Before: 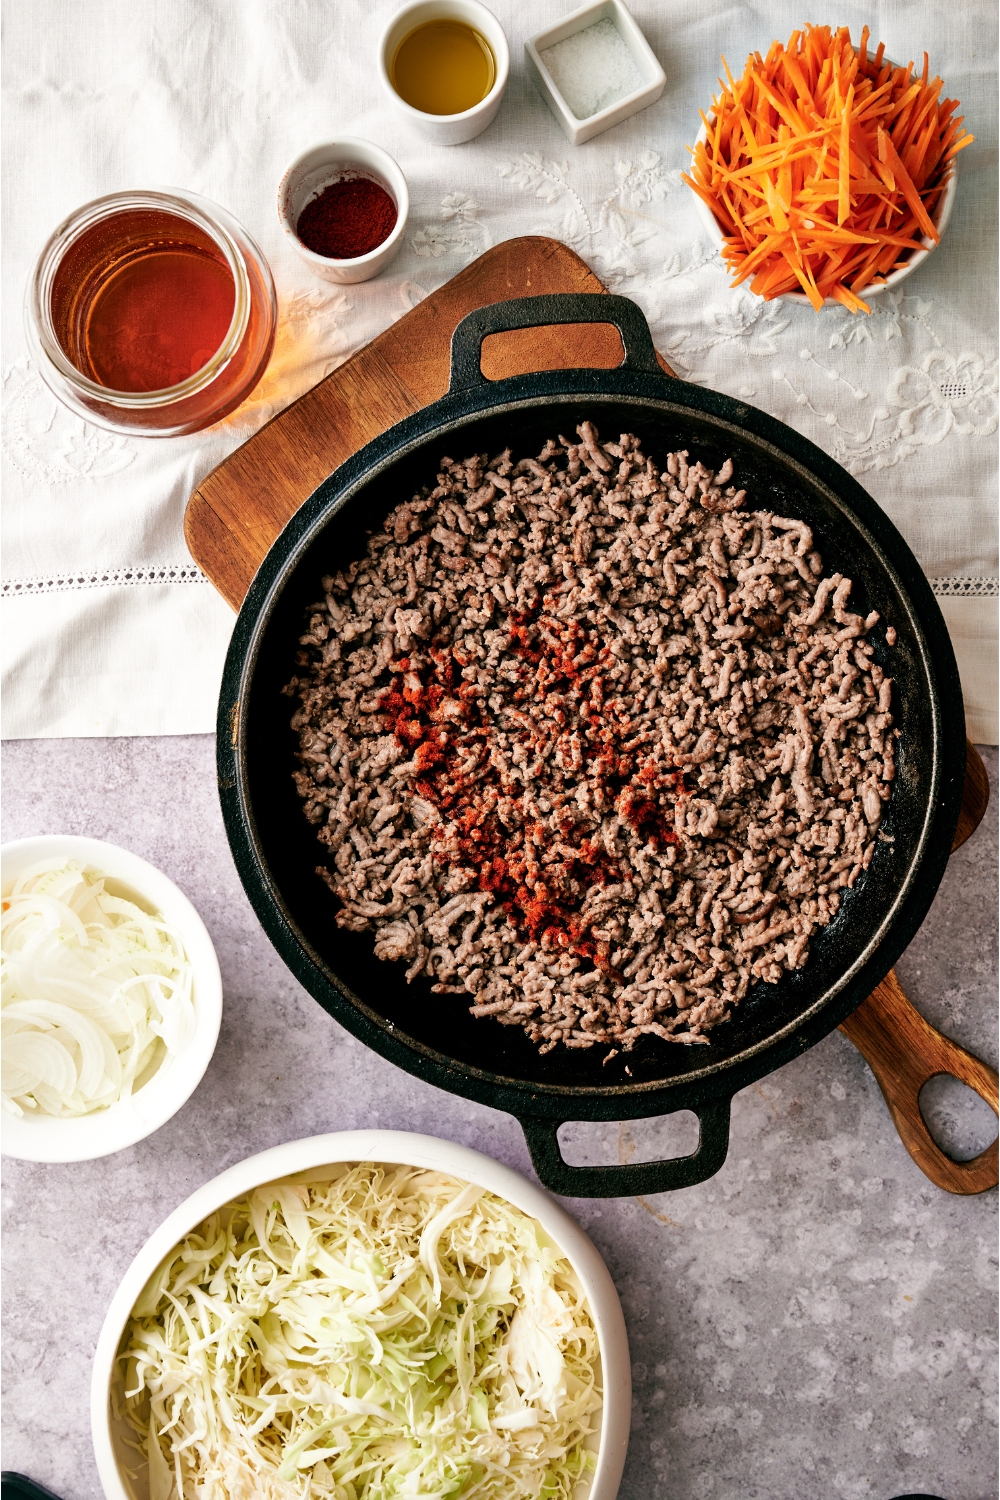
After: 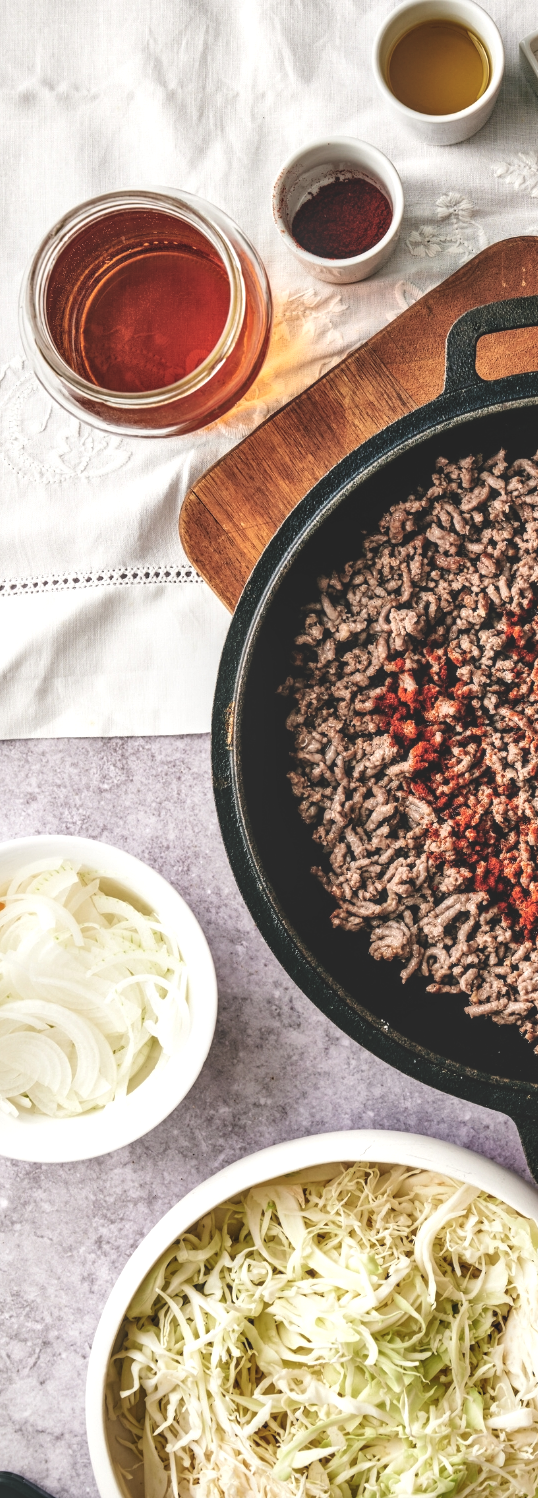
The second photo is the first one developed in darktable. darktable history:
crop: left 0.587%, right 45.588%, bottom 0.086%
exposure: black level correction -0.03, compensate highlight preservation false
local contrast: highlights 25%, detail 150%
